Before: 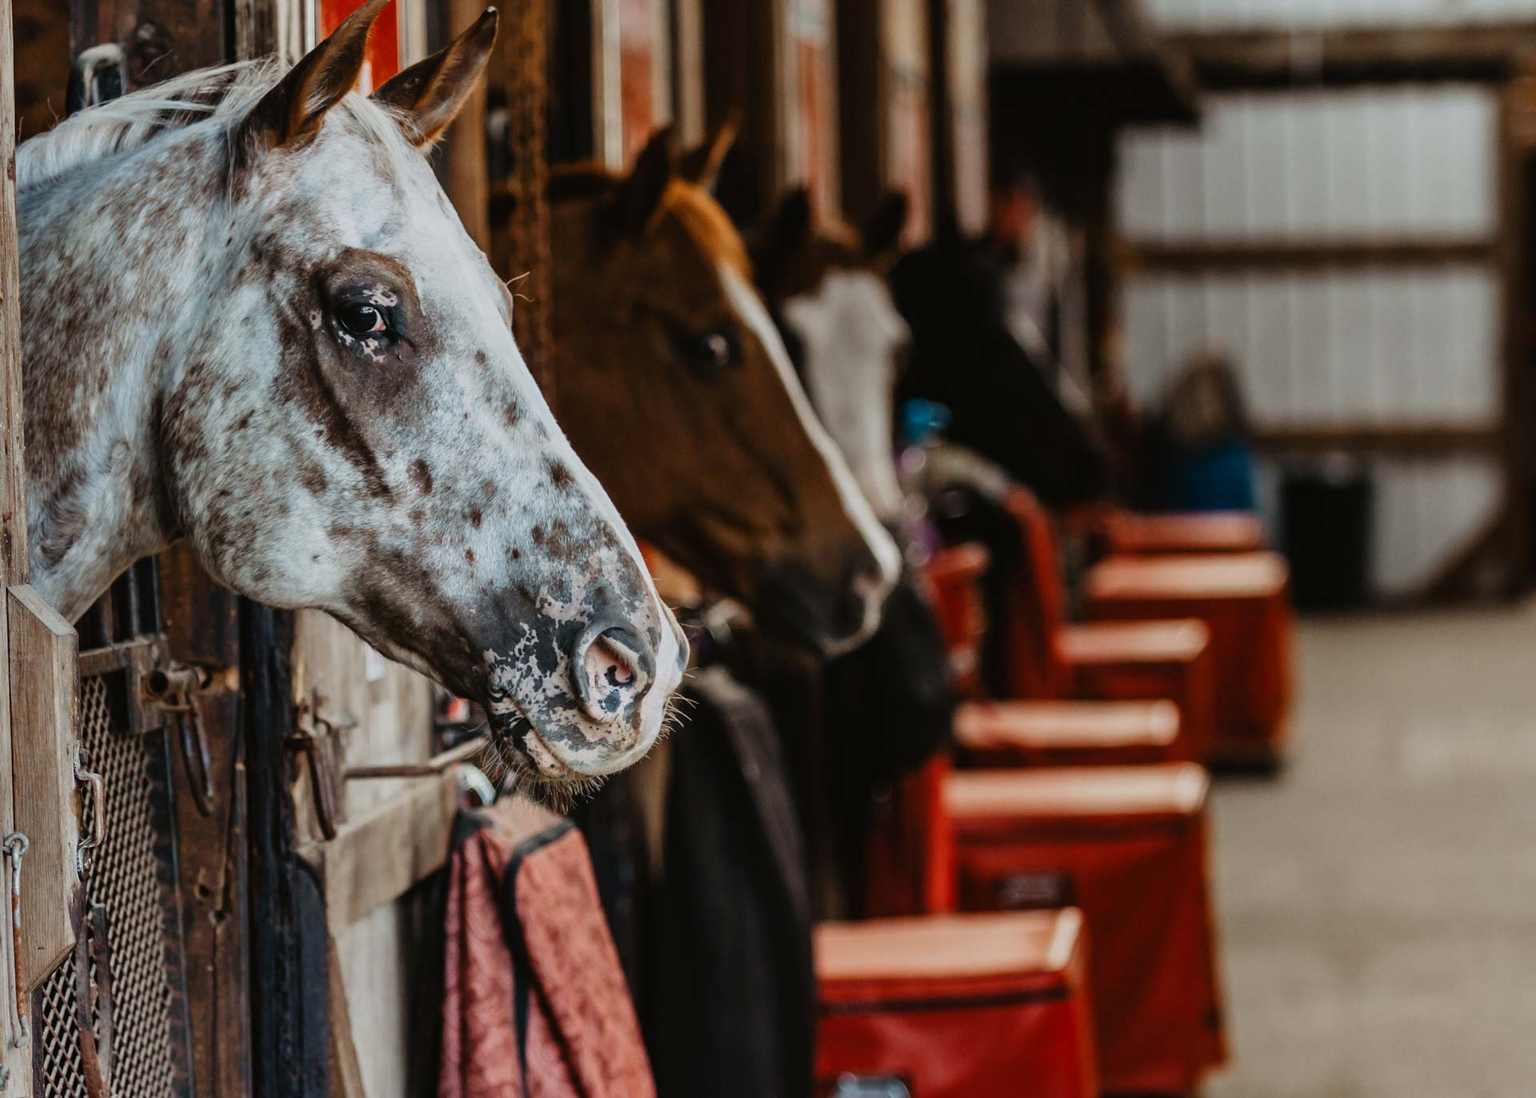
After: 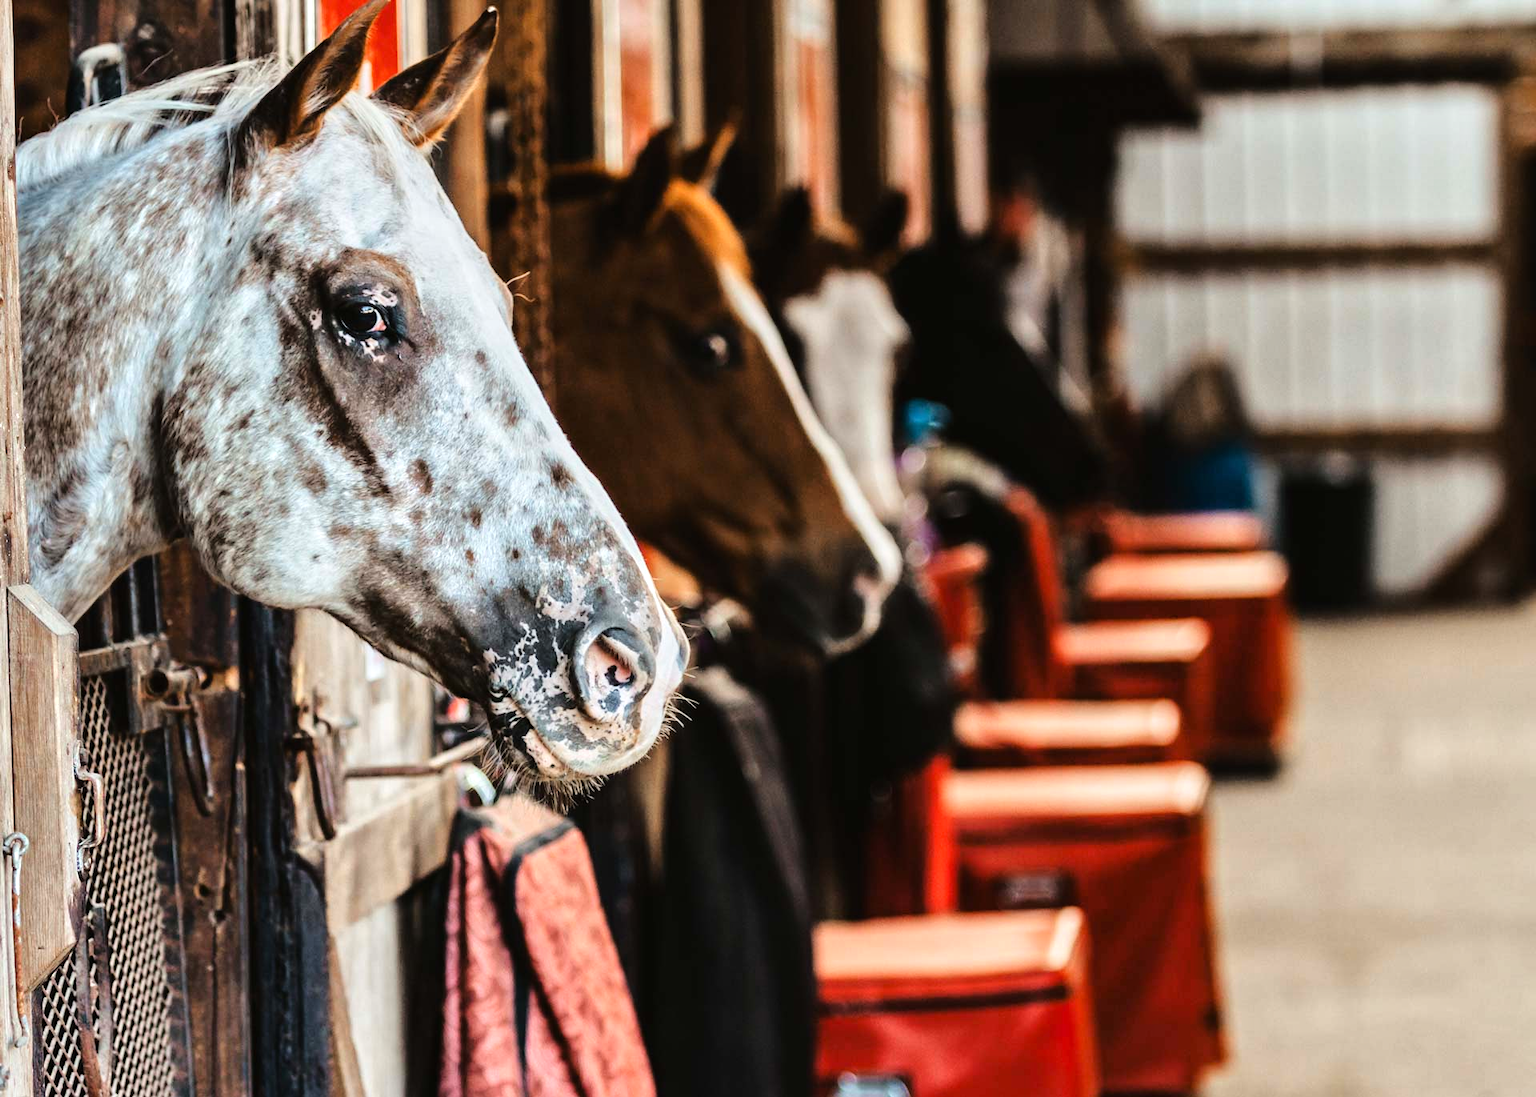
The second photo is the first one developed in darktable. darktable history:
tone equalizer: -7 EV 0.159 EV, -6 EV 0.584 EV, -5 EV 1.18 EV, -4 EV 1.33 EV, -3 EV 1.13 EV, -2 EV 0.6 EV, -1 EV 0.155 EV, smoothing diameter 2.06%, edges refinement/feathering 23.74, mask exposure compensation -1.57 EV, filter diffusion 5
